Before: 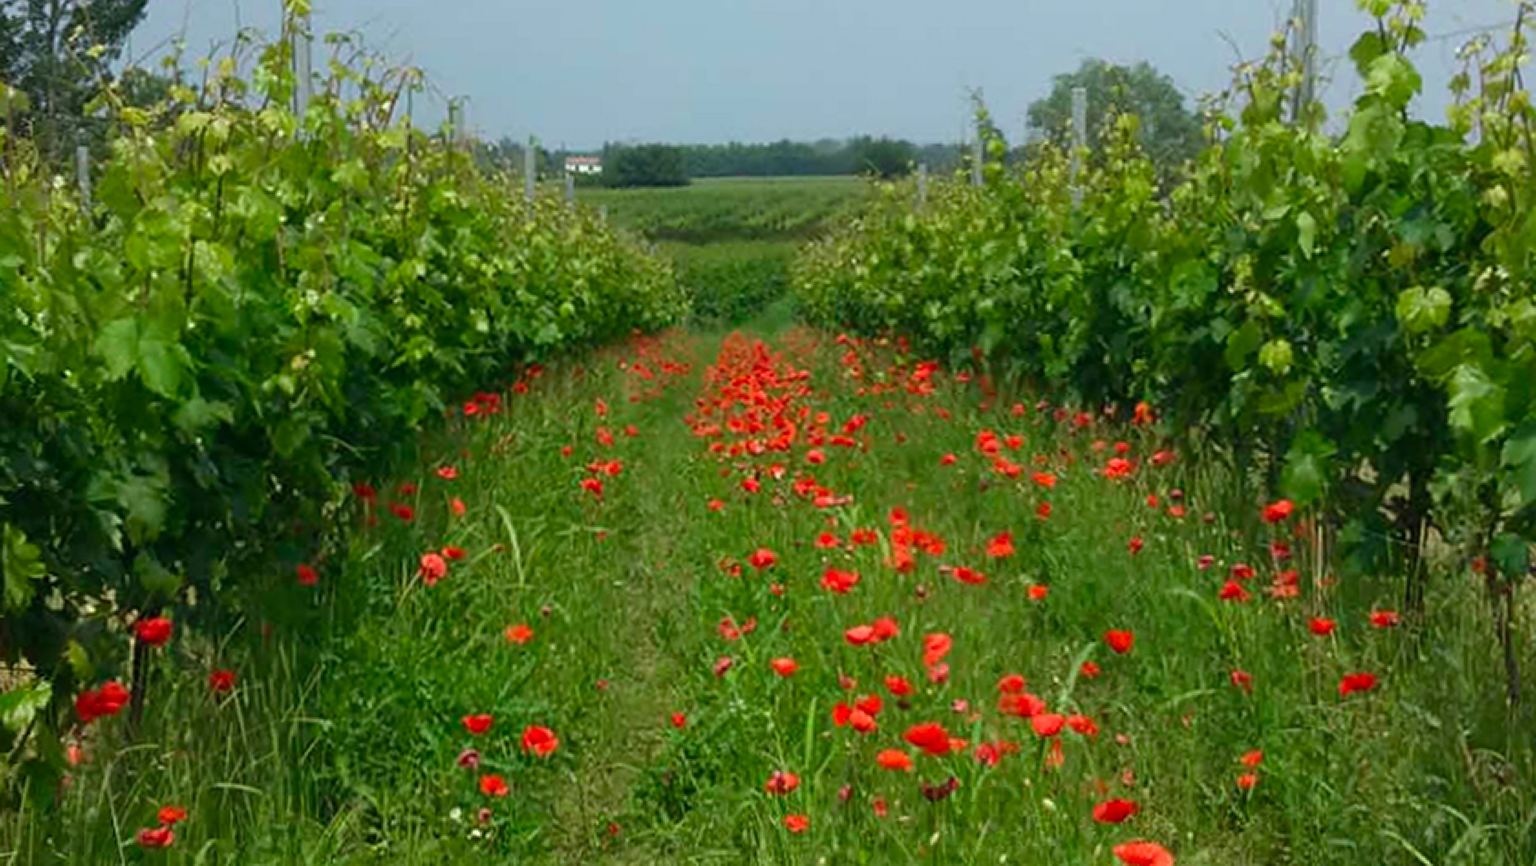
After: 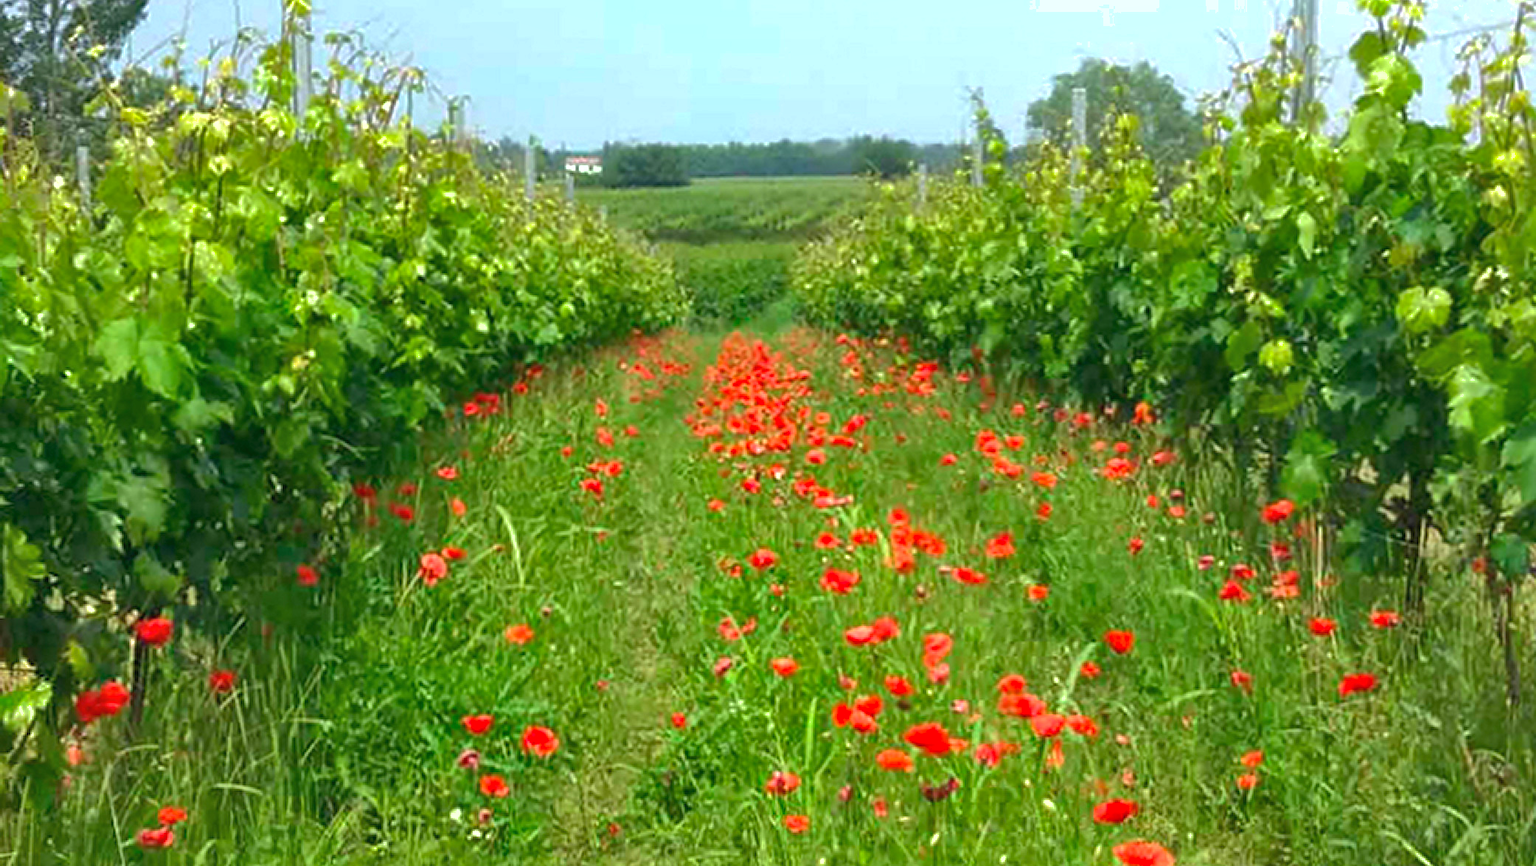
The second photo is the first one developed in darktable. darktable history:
exposure: black level correction 0, exposure 1.018 EV, compensate highlight preservation false
shadows and highlights: on, module defaults
